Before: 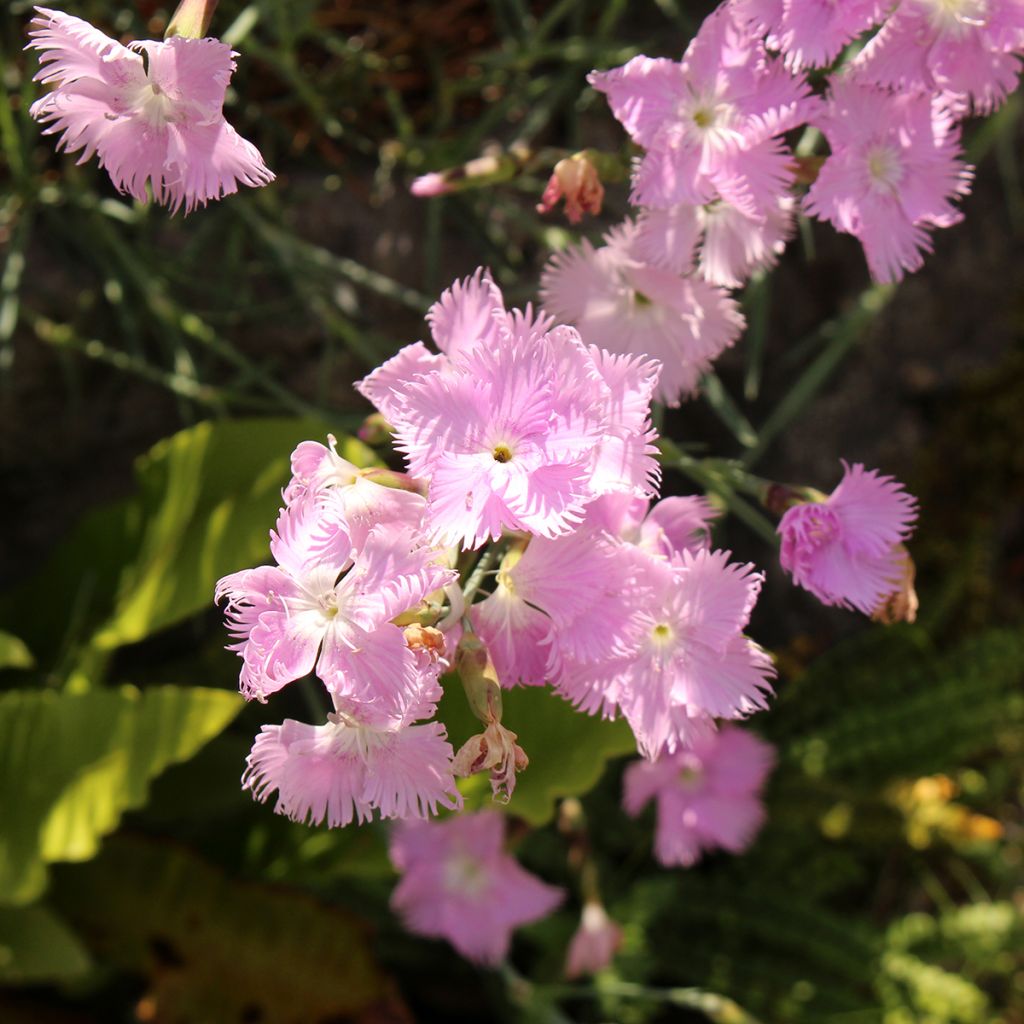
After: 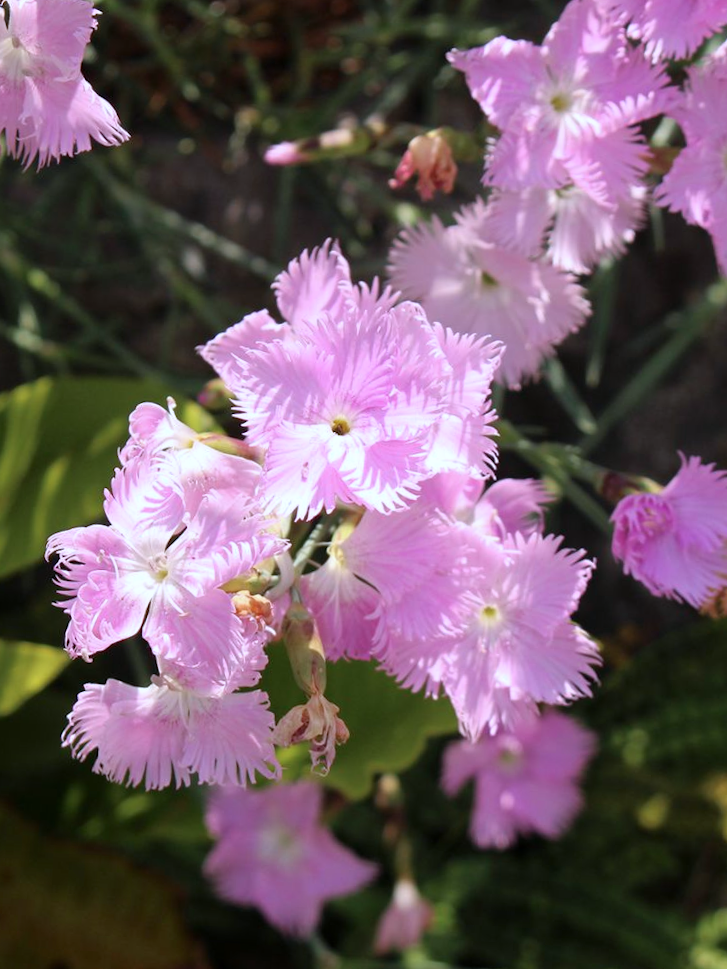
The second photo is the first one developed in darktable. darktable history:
crop and rotate: angle -3.27°, left 14.277%, top 0.028%, right 10.766%, bottom 0.028%
color calibration: illuminant as shot in camera, x 0.37, y 0.382, temperature 4313.32 K
